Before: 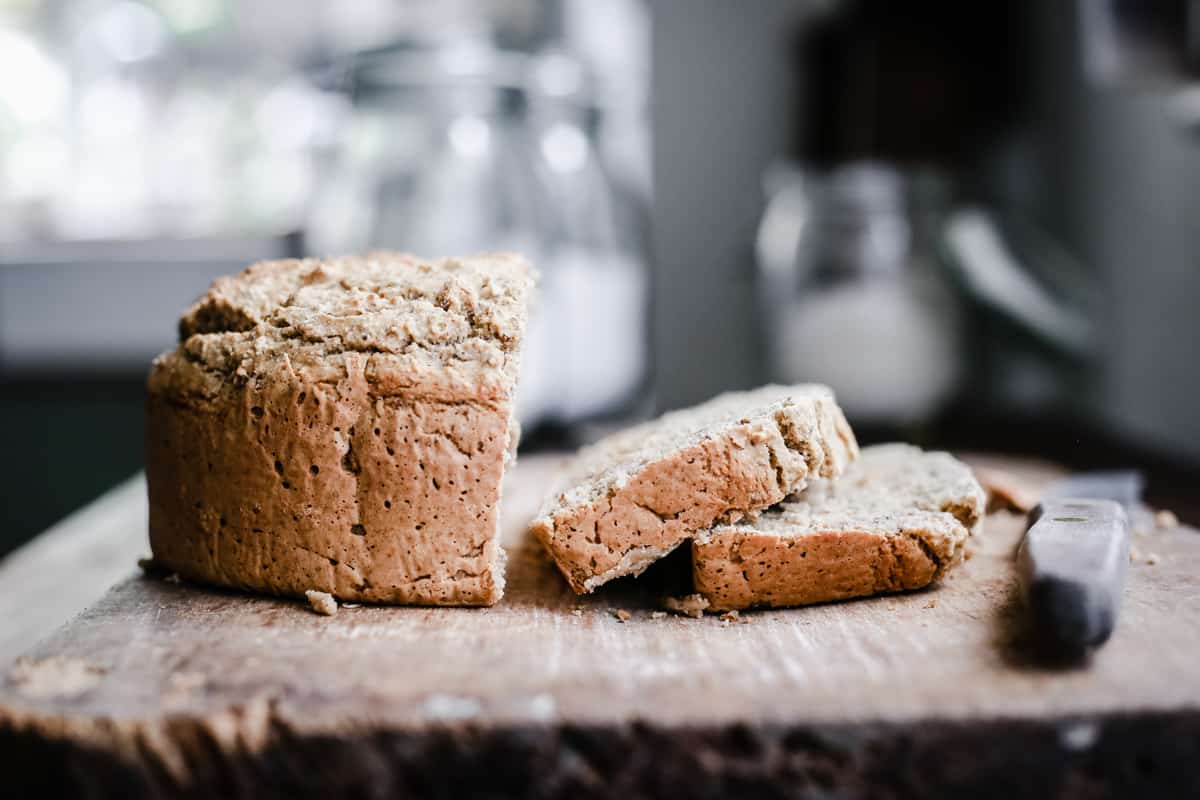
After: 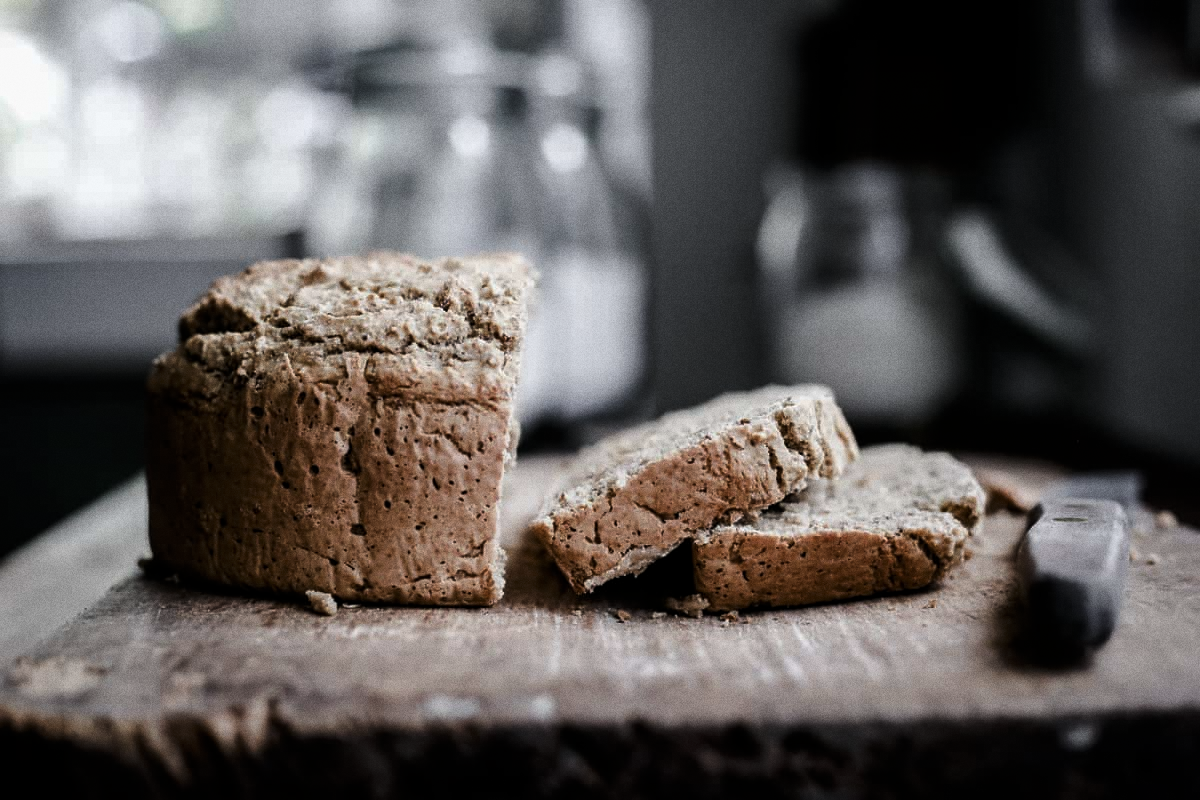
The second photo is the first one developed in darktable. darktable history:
grain: coarseness 0.09 ISO
levels: levels [0, 0.618, 1]
